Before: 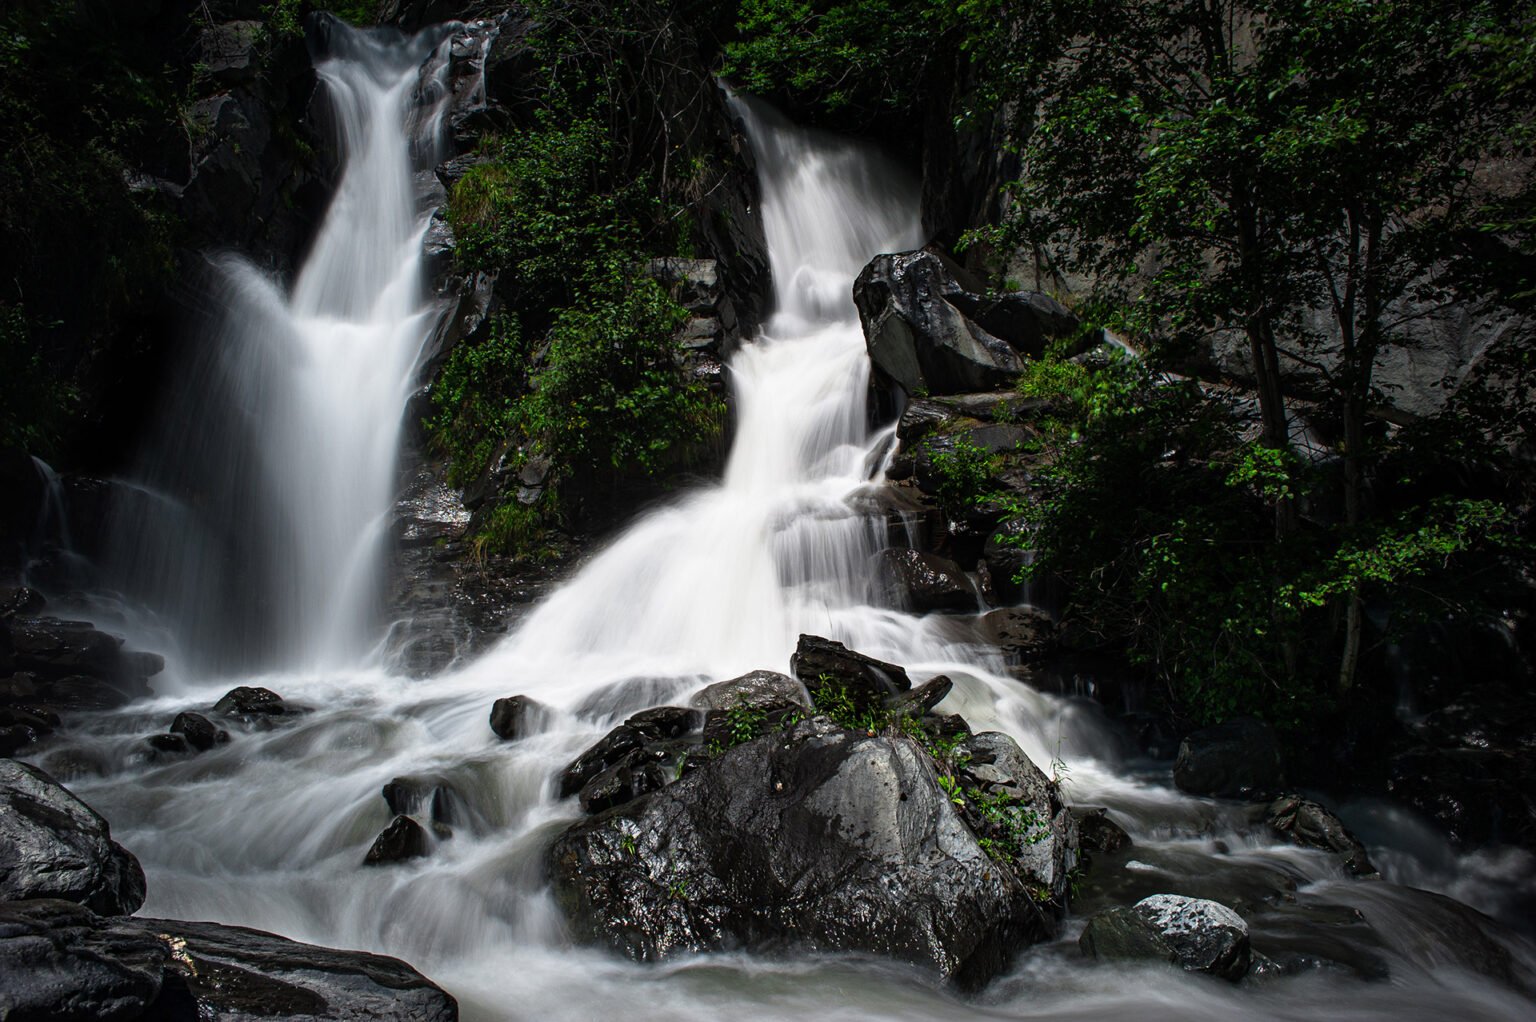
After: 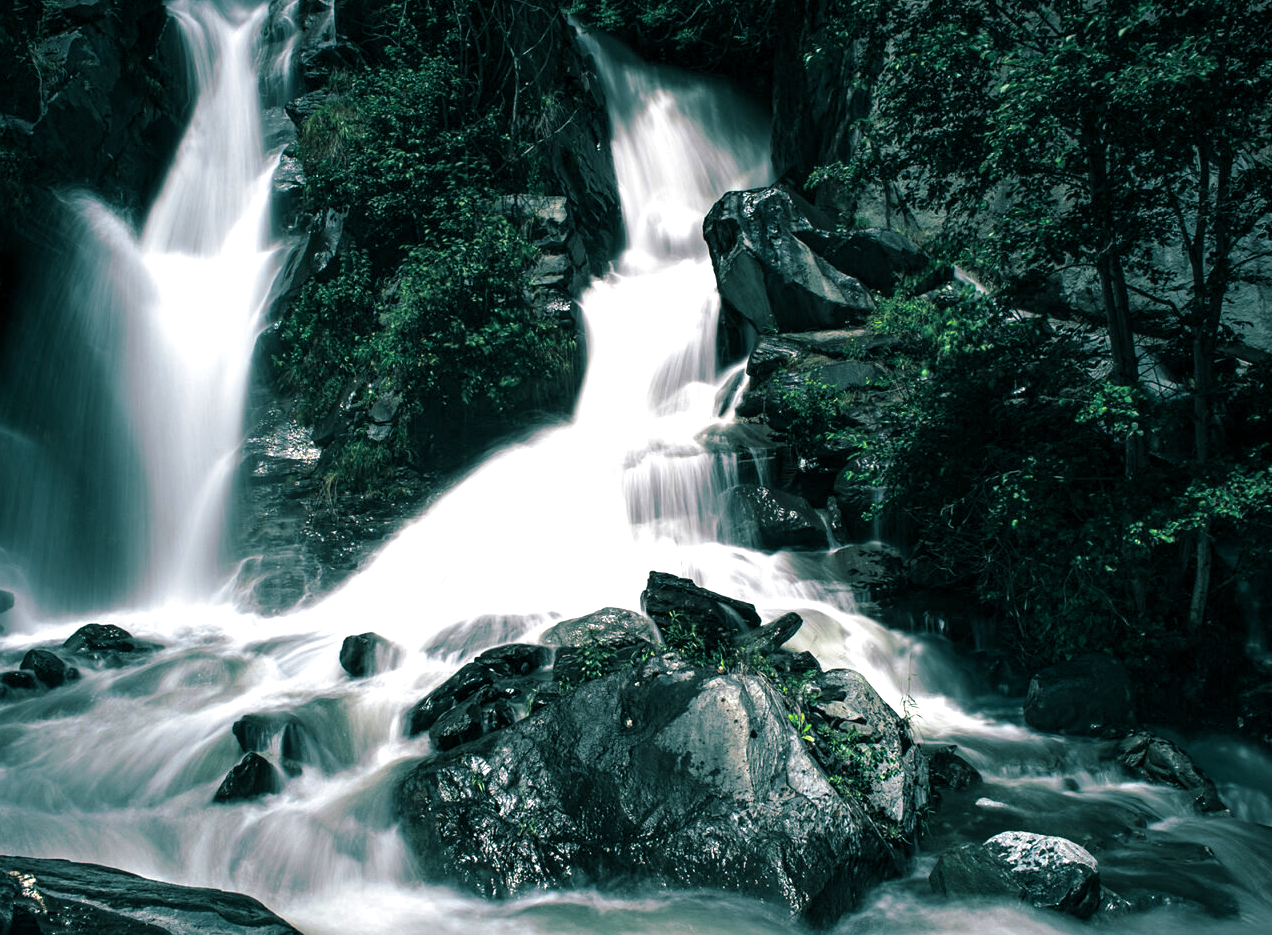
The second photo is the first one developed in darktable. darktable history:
crop: left 9.807%, top 6.259%, right 7.334%, bottom 2.177%
exposure: exposure 0.74 EV, compensate highlight preservation false
split-toning: shadows › hue 183.6°, shadows › saturation 0.52, highlights › hue 0°, highlights › saturation 0
